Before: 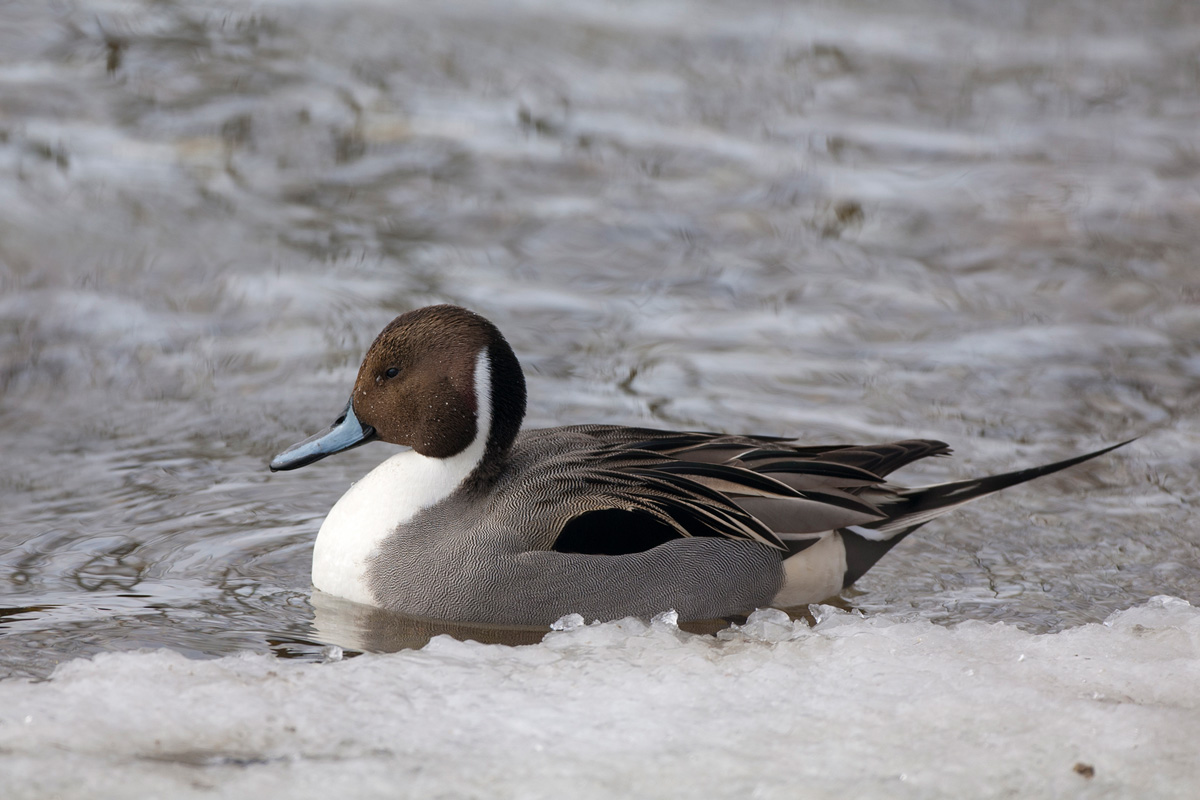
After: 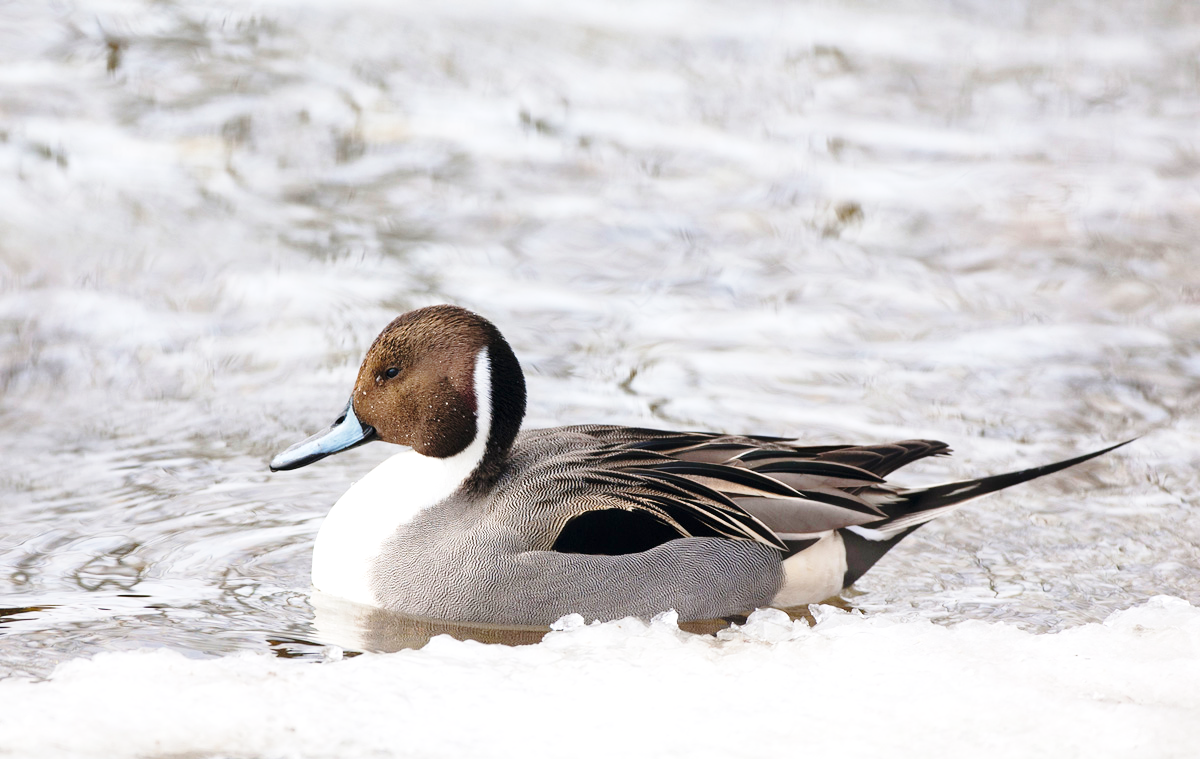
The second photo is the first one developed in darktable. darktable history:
base curve: curves: ch0 [(0, 0) (0.028, 0.03) (0.121, 0.232) (0.46, 0.748) (0.859, 0.968) (1, 1)], preserve colors none
crop and rotate: top 0.004%, bottom 5.102%
exposure: black level correction 0, exposure 0.683 EV, compensate highlight preservation false
